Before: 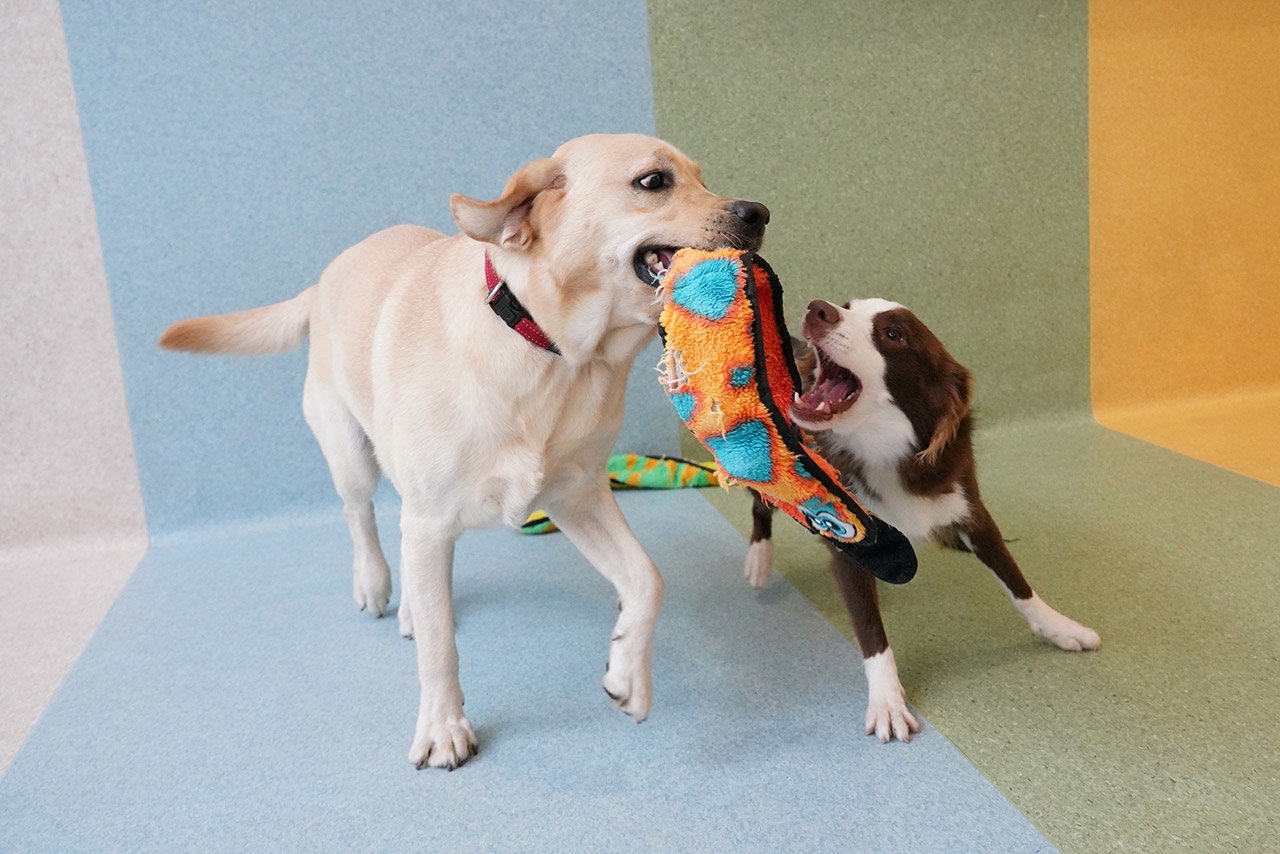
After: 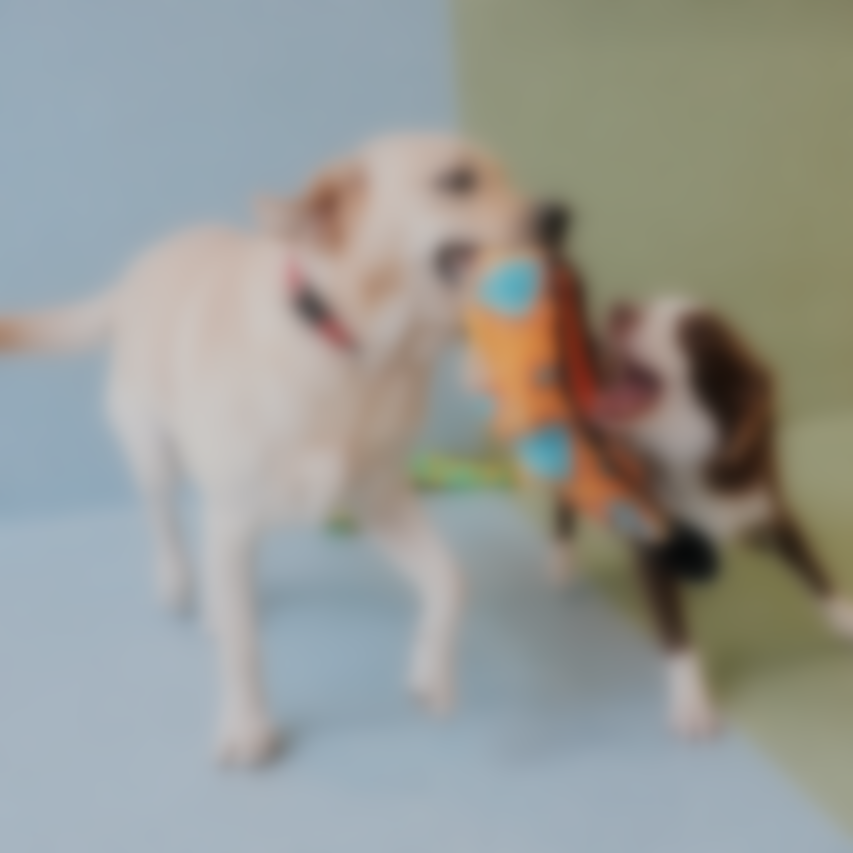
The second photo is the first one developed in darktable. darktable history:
lowpass: on, module defaults
crop and rotate: left 15.446%, right 17.836%
filmic rgb: hardness 4.17, contrast 0.921
